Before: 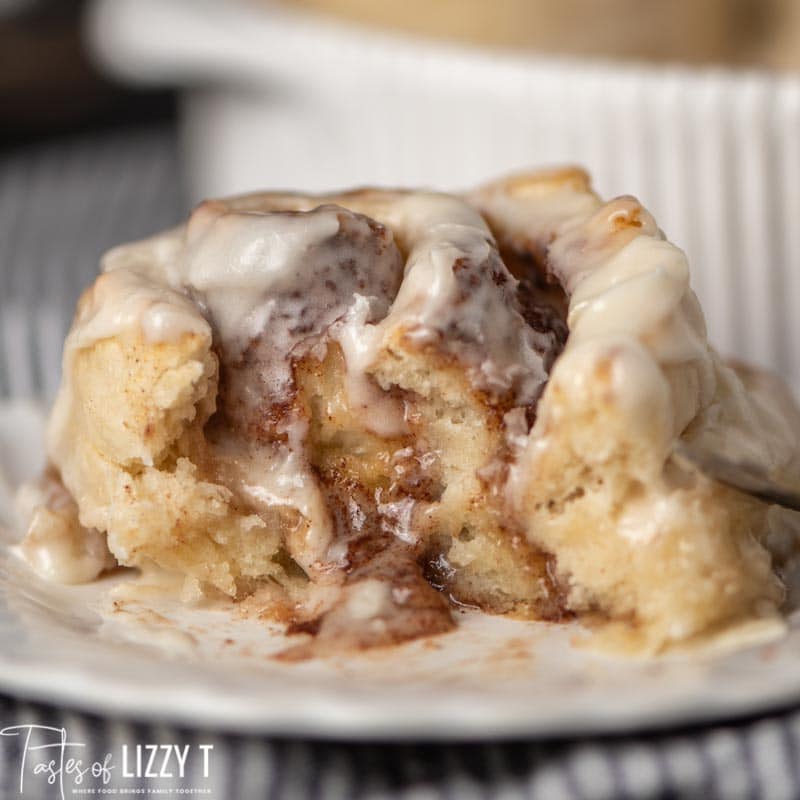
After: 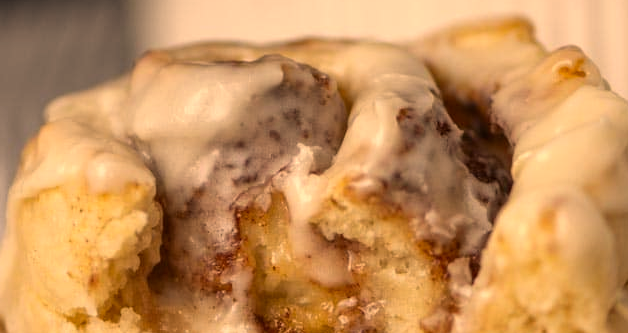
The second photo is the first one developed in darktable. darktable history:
crop: left 7.009%, top 18.81%, right 14.382%, bottom 39.55%
color correction: highlights a* 15.01, highlights b* 30.88
